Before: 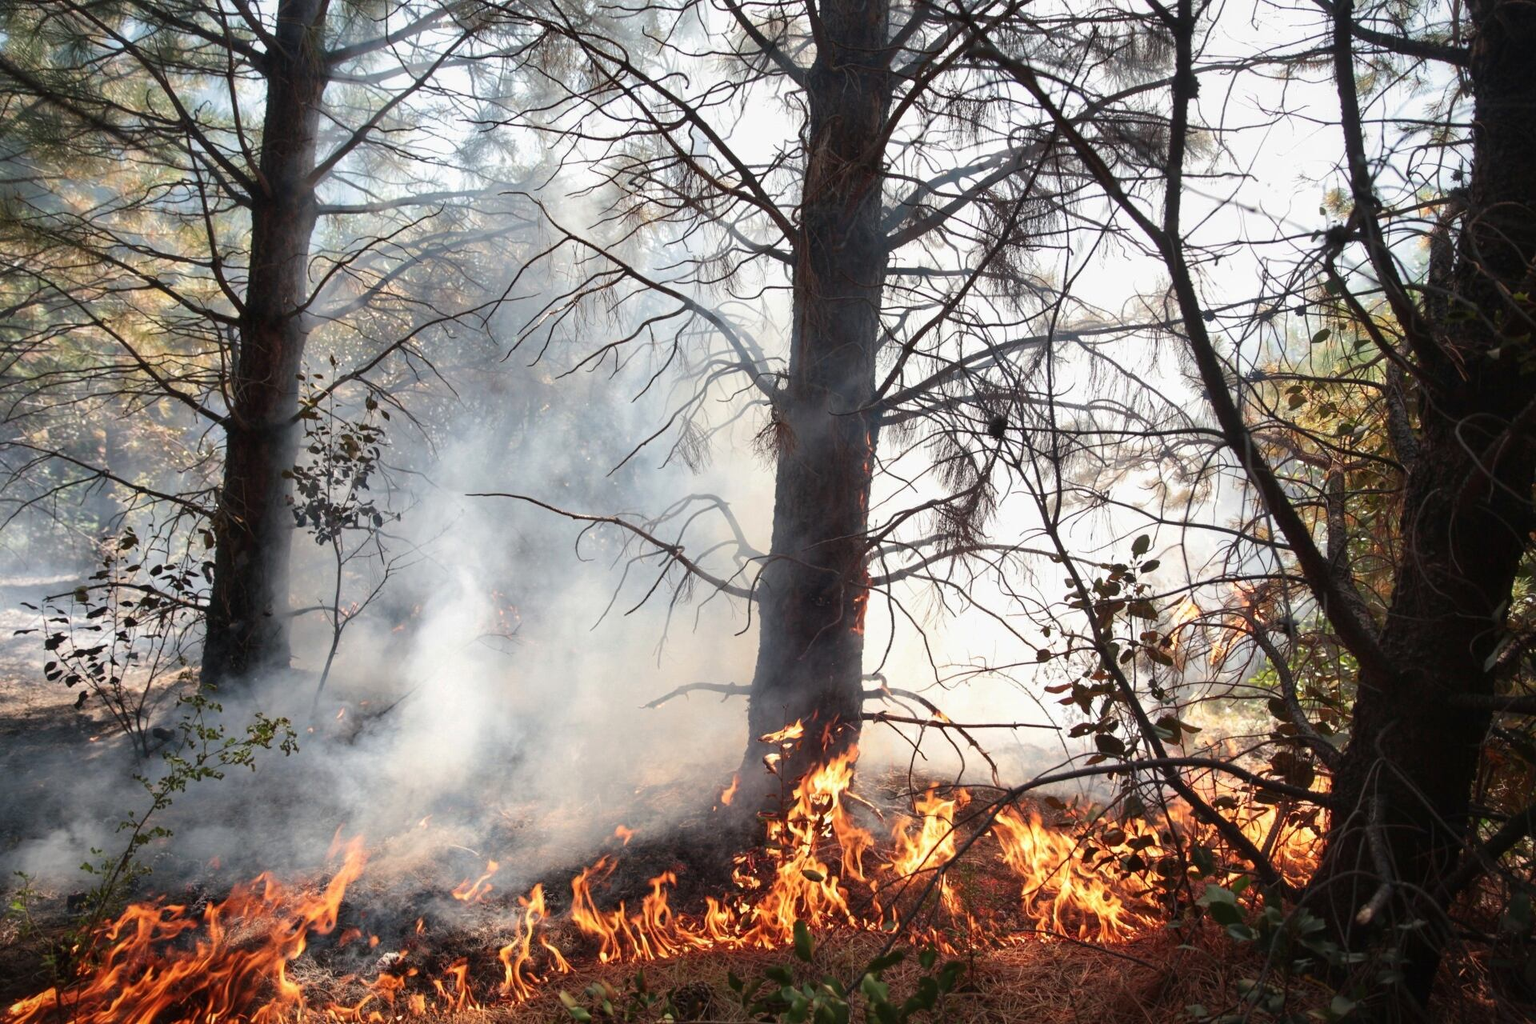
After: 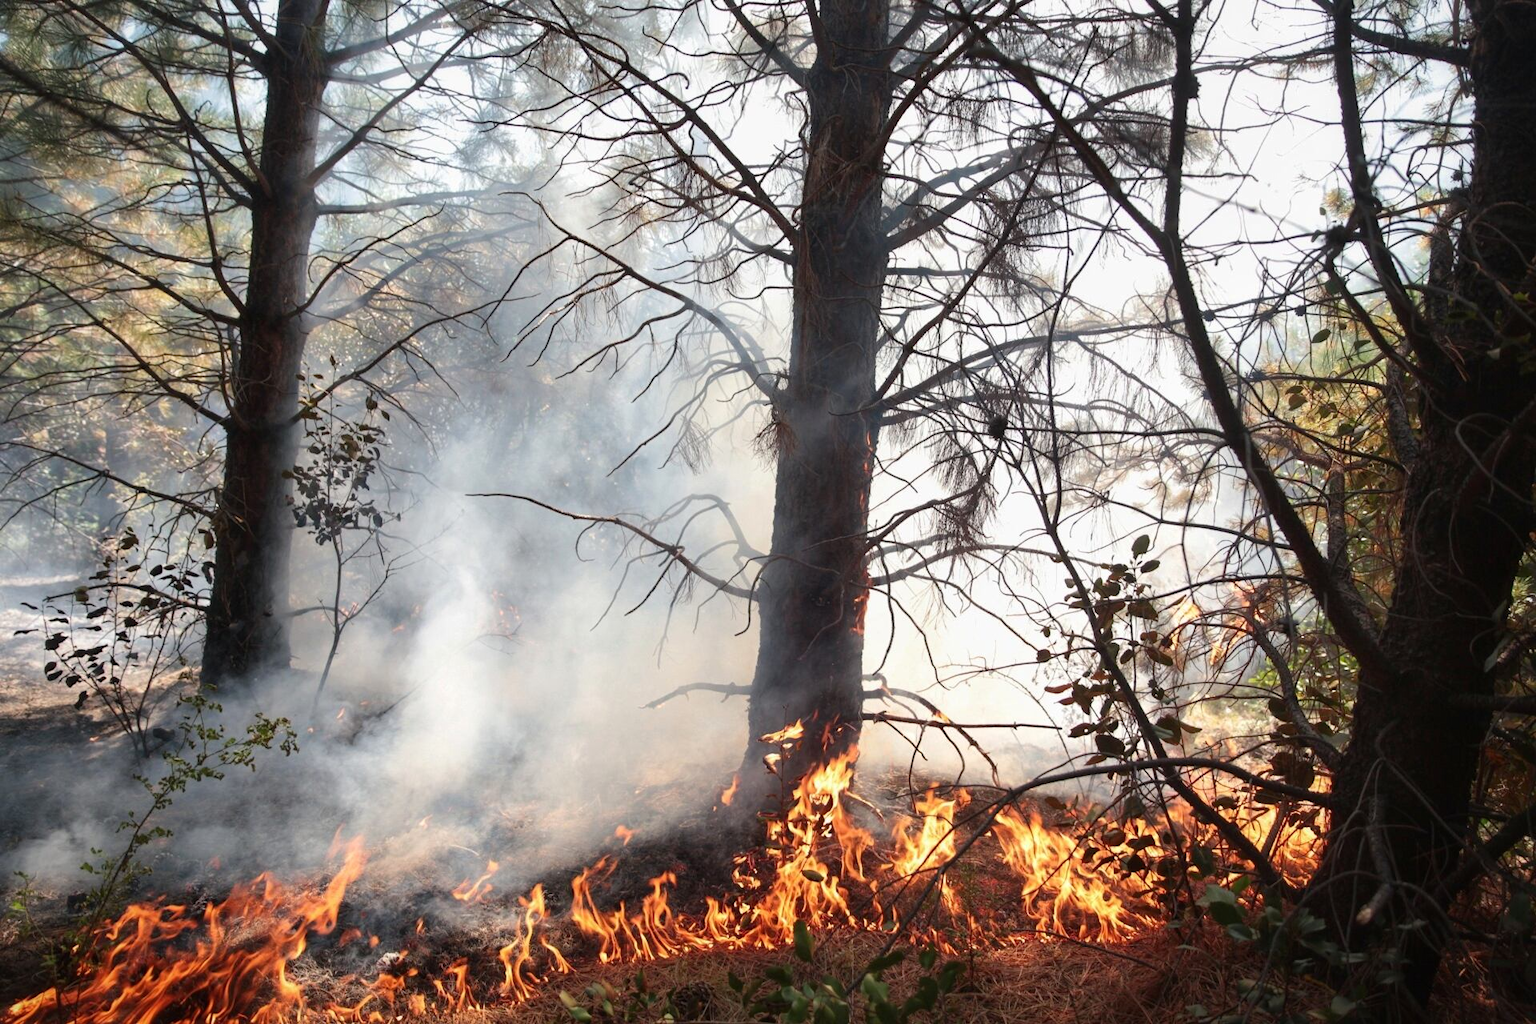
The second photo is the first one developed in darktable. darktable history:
shadows and highlights: radius 95.41, shadows -14.65, white point adjustment 0.213, highlights 31.46, compress 48.6%, highlights color adjustment 40.51%, soften with gaussian
